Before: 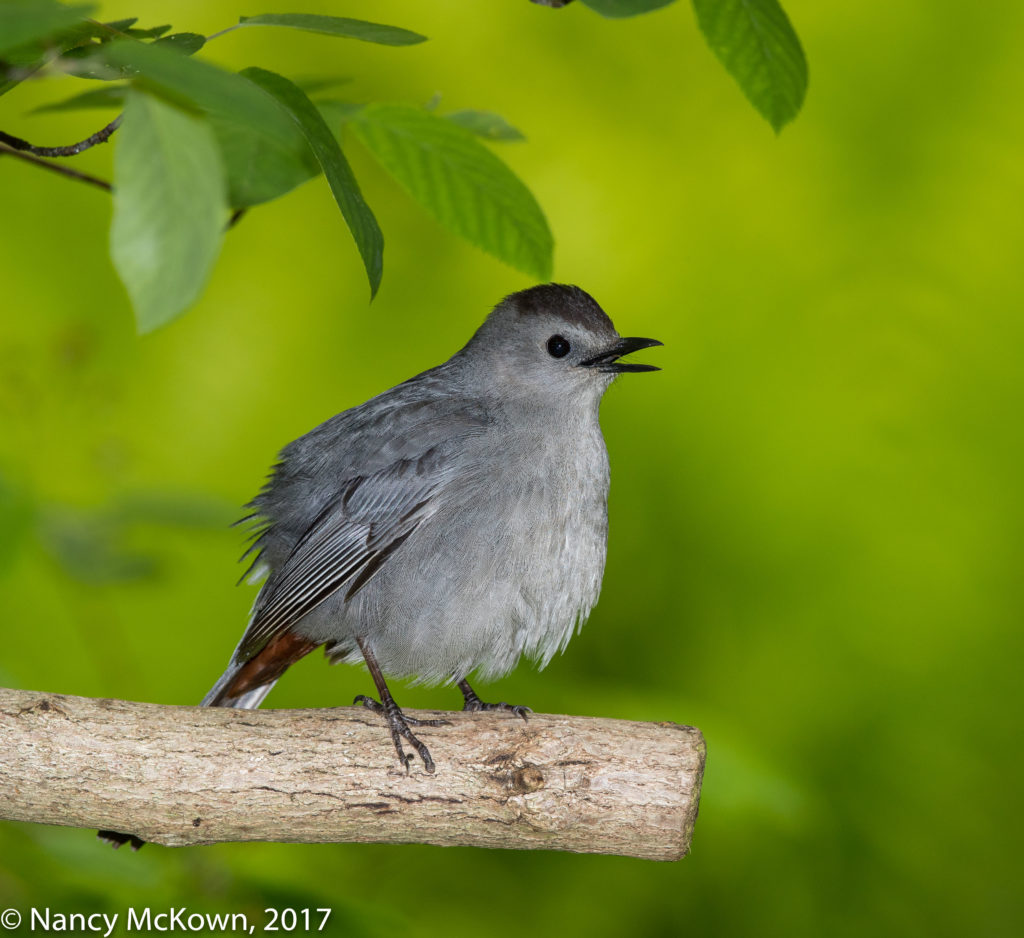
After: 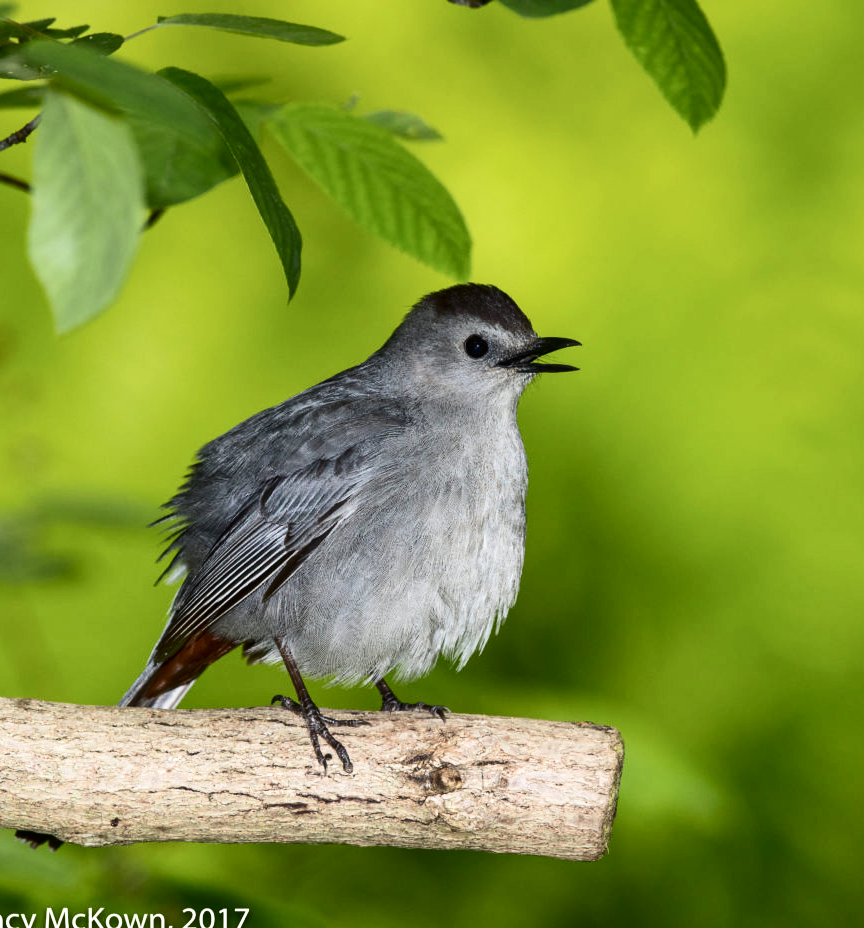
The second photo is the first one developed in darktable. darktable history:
exposure: exposure 0.127 EV, compensate highlight preservation false
crop: left 8.026%, right 7.374%
contrast brightness saturation: contrast 0.28
